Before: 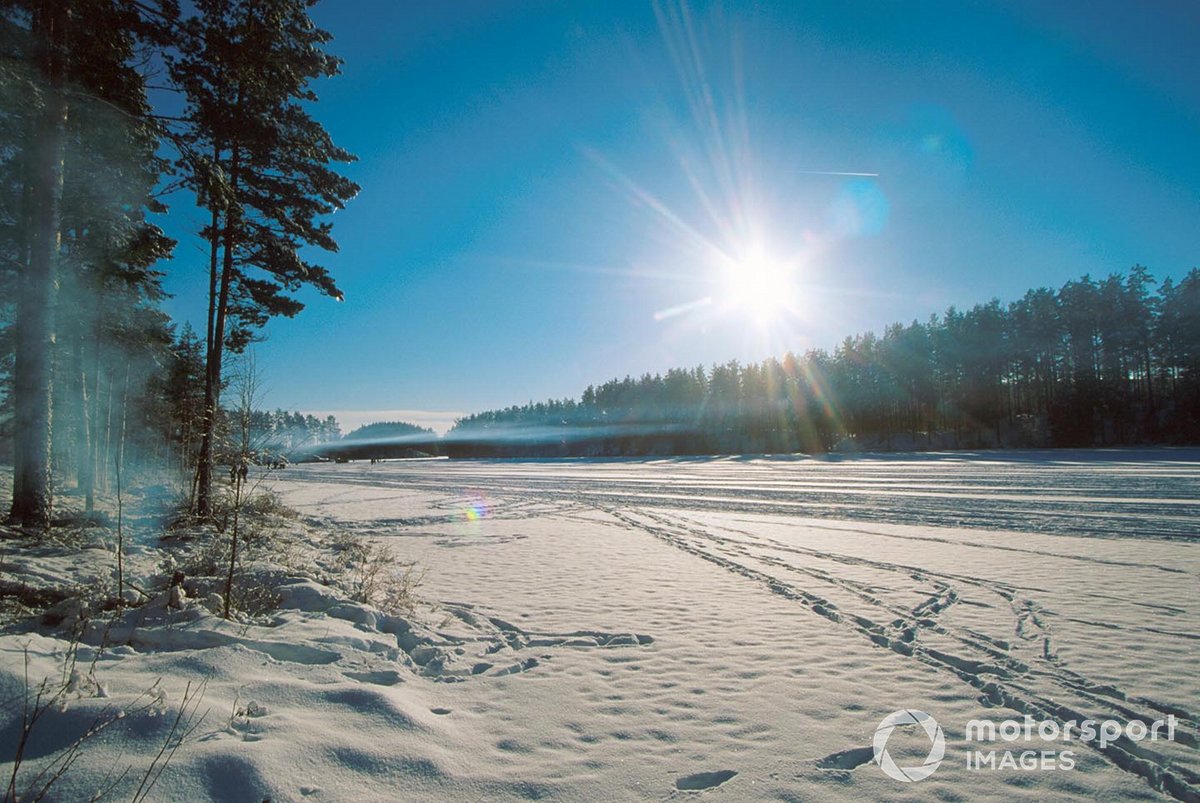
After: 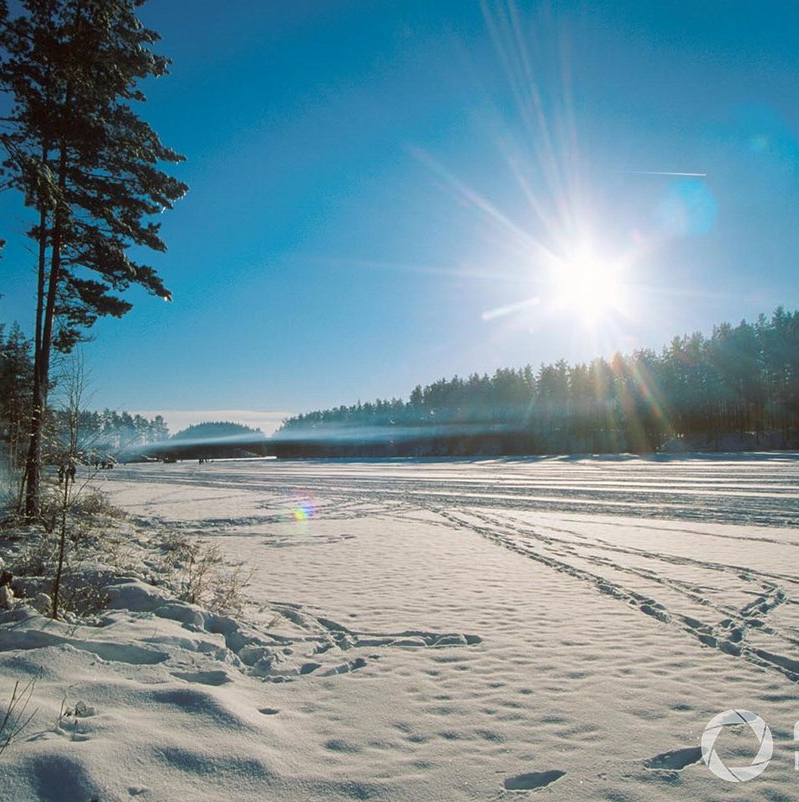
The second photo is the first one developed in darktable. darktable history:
crop and rotate: left 14.377%, right 18.993%
